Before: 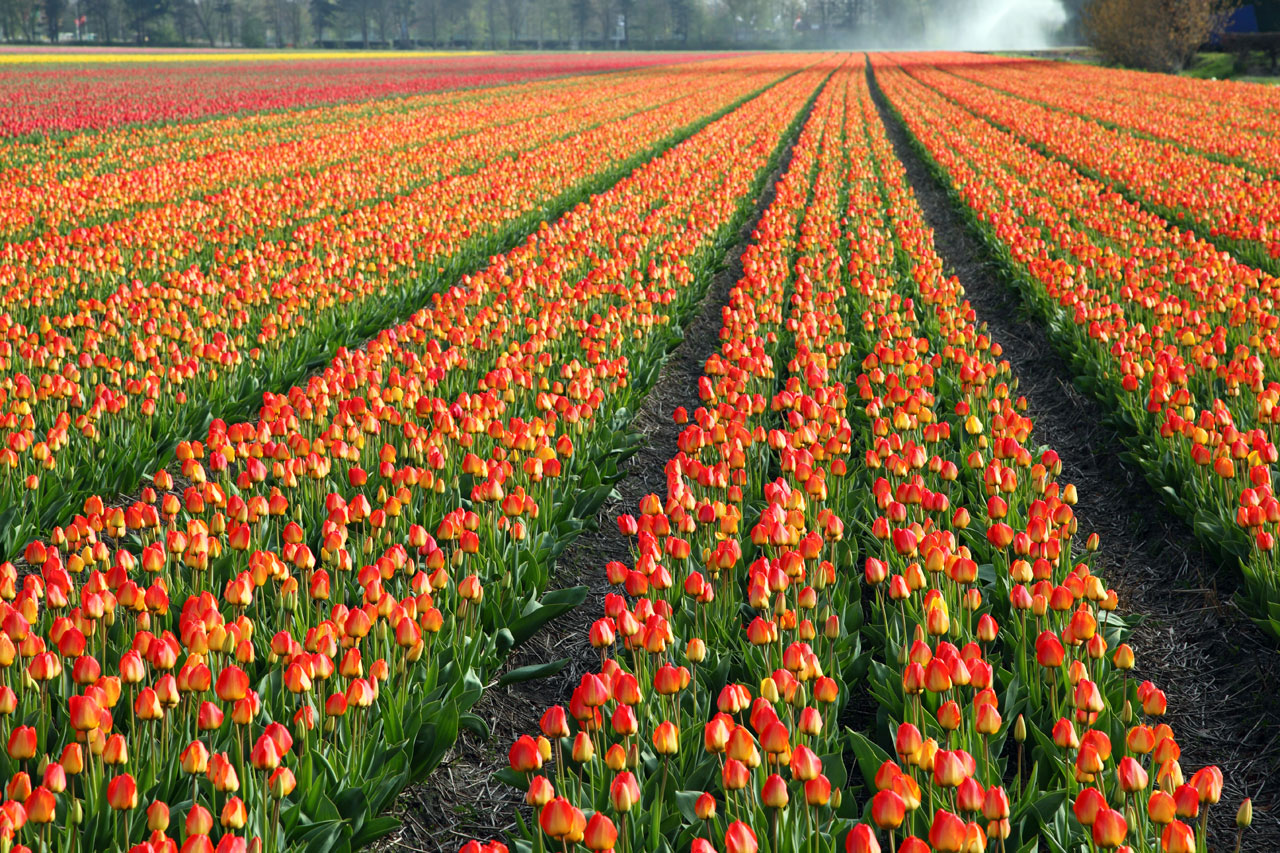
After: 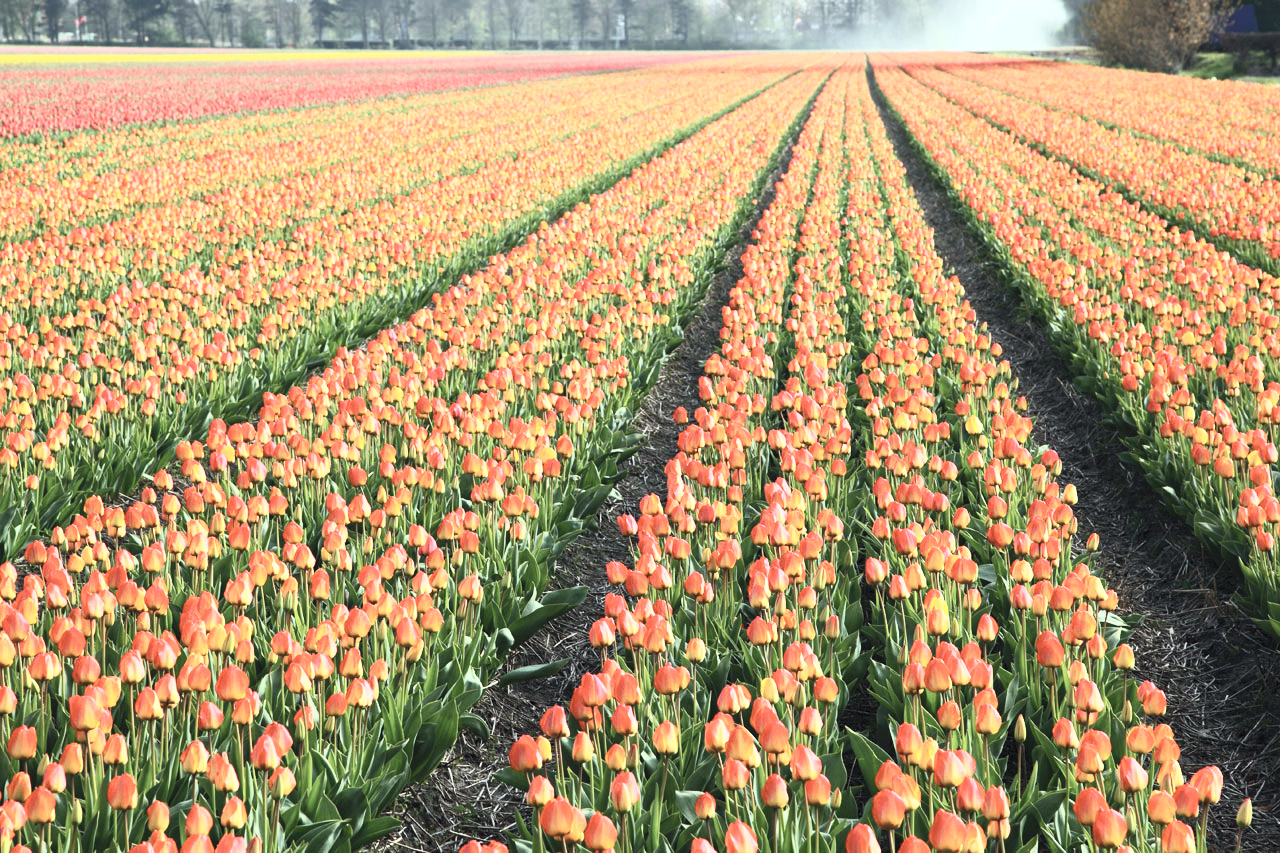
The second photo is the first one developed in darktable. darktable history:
contrast brightness saturation: contrast 0.445, brightness 0.562, saturation -0.189
